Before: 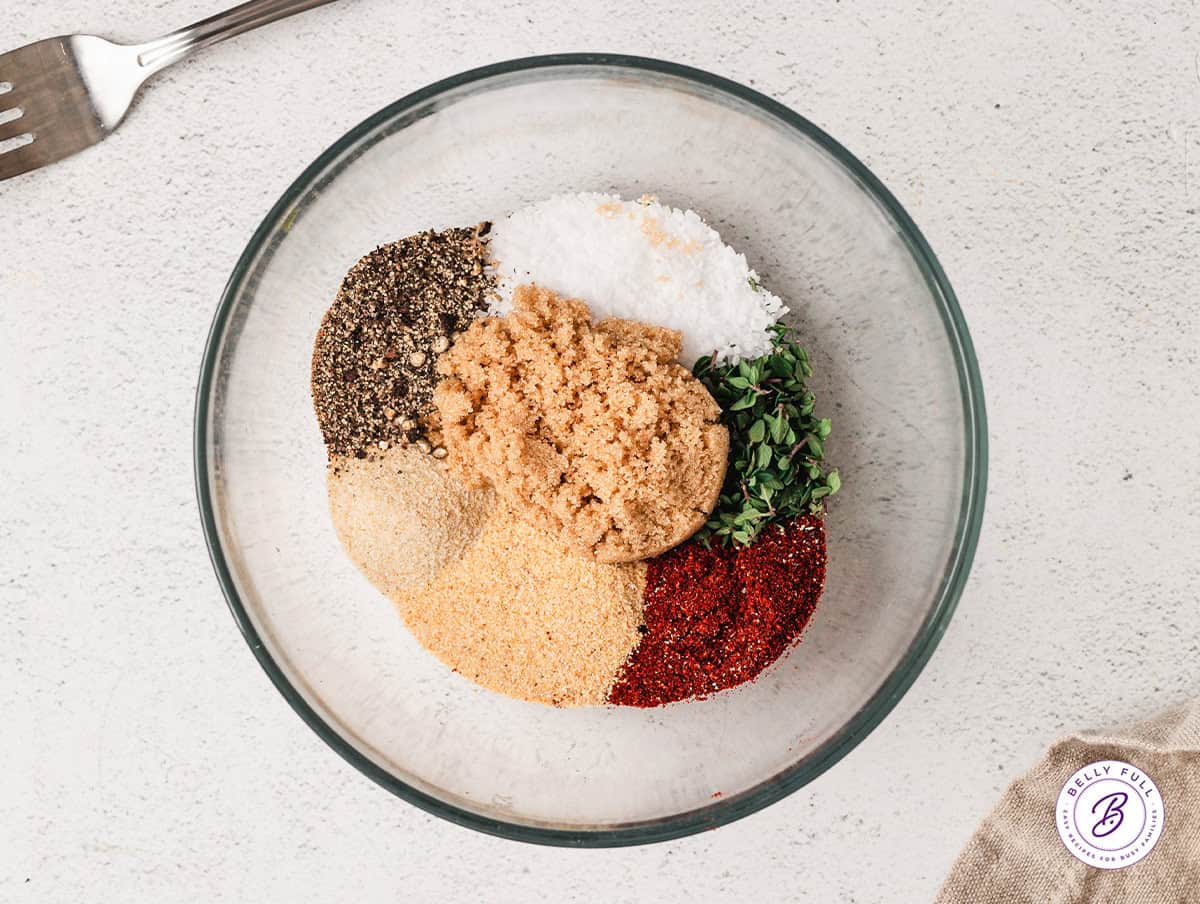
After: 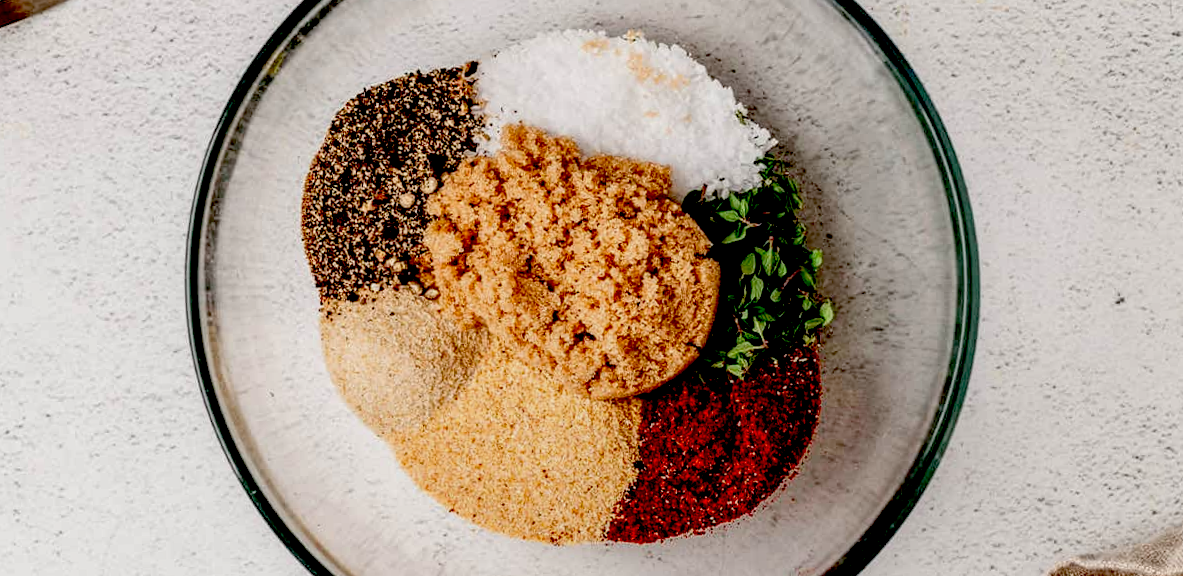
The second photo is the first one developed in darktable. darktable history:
crop: top 16.727%, bottom 16.727%
rotate and perspective: rotation -1.42°, crop left 0.016, crop right 0.984, crop top 0.035, crop bottom 0.965
local contrast: on, module defaults
exposure: black level correction 0.1, exposure -0.092 EV, compensate highlight preservation false
